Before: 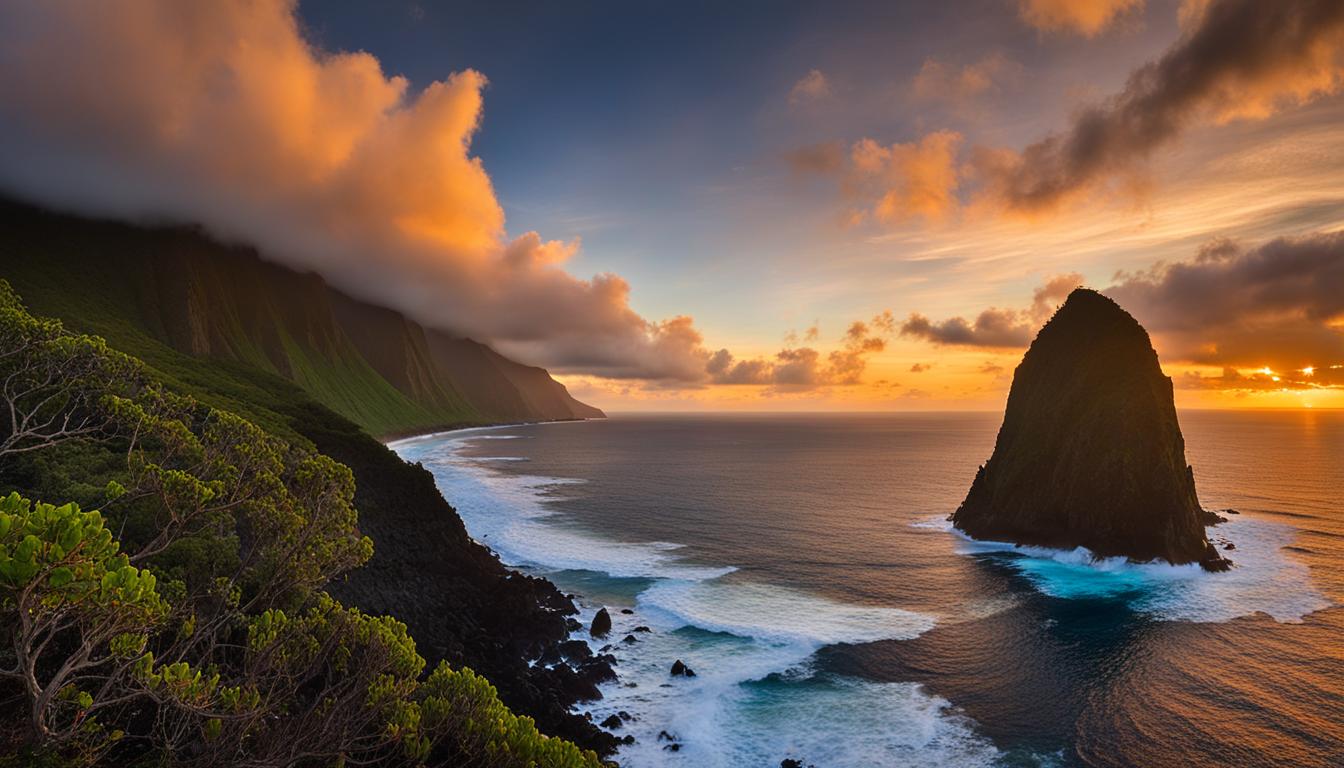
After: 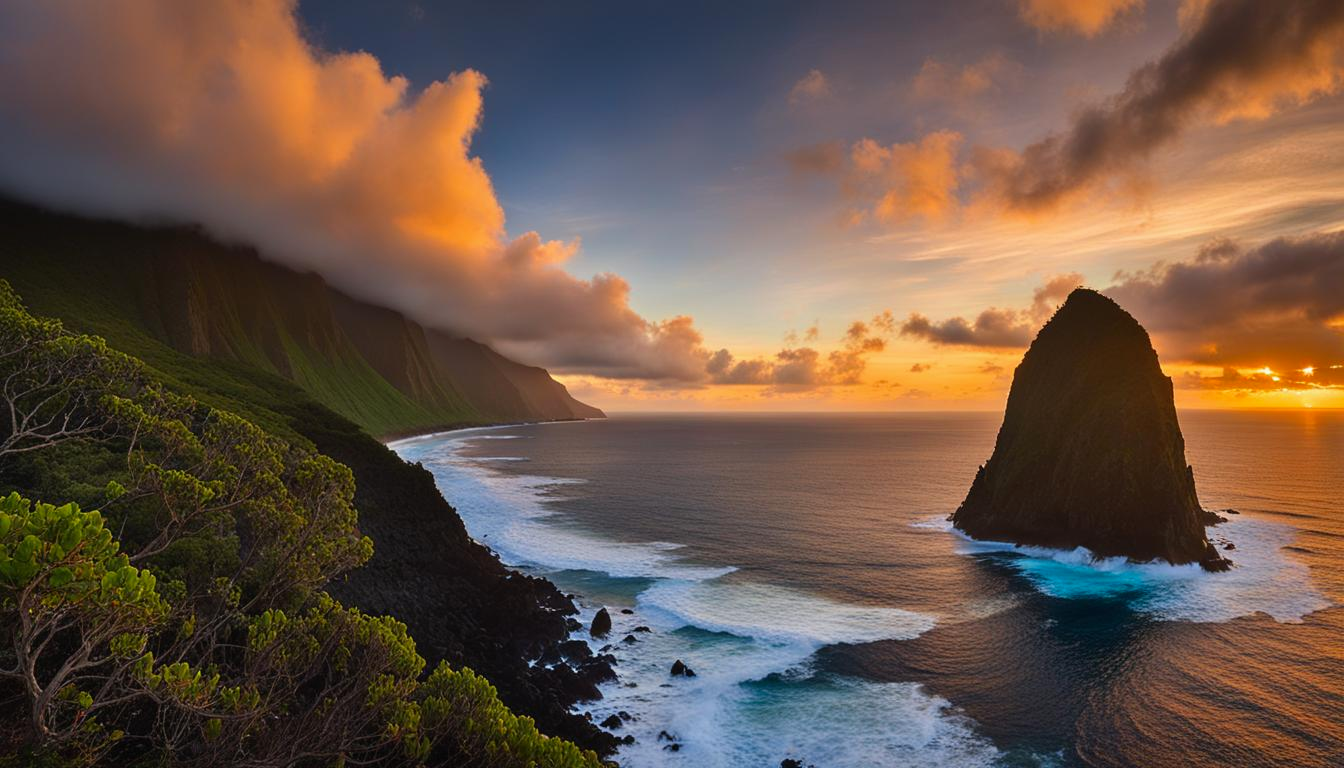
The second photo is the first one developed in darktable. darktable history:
contrast brightness saturation: contrast -0.022, brightness -0.015, saturation 0.032
